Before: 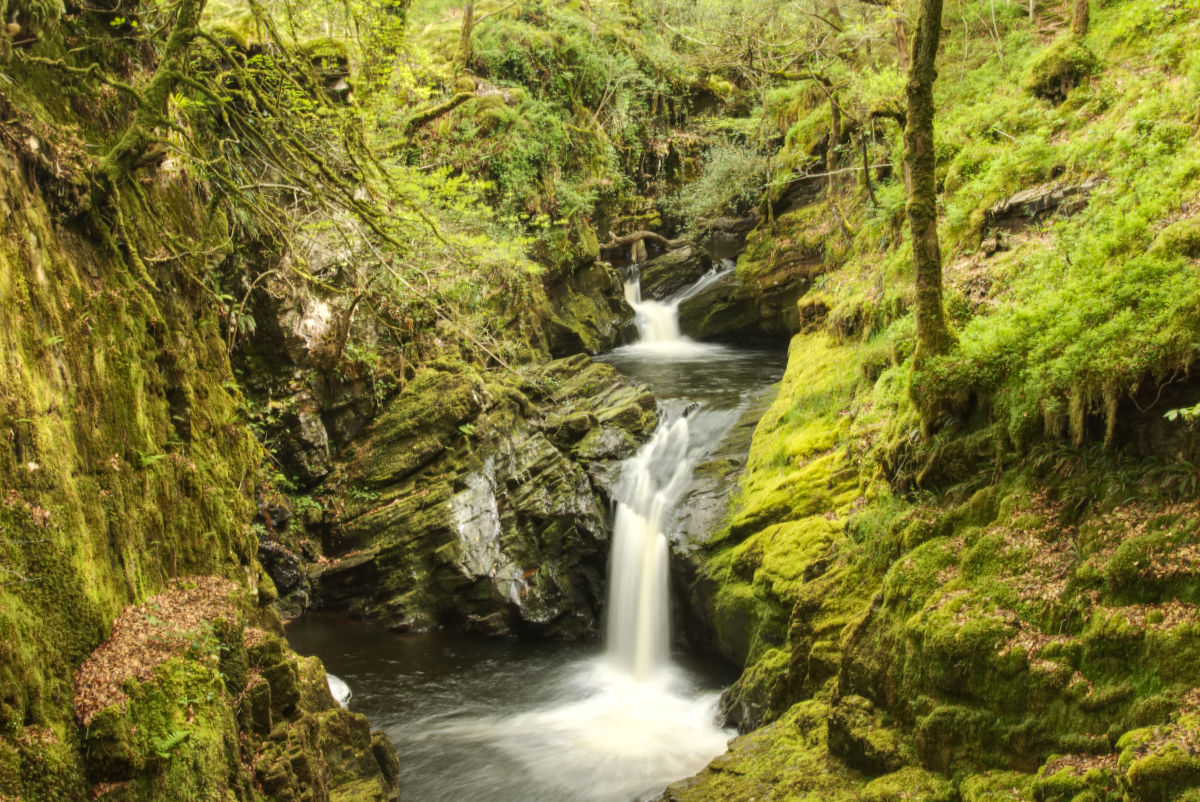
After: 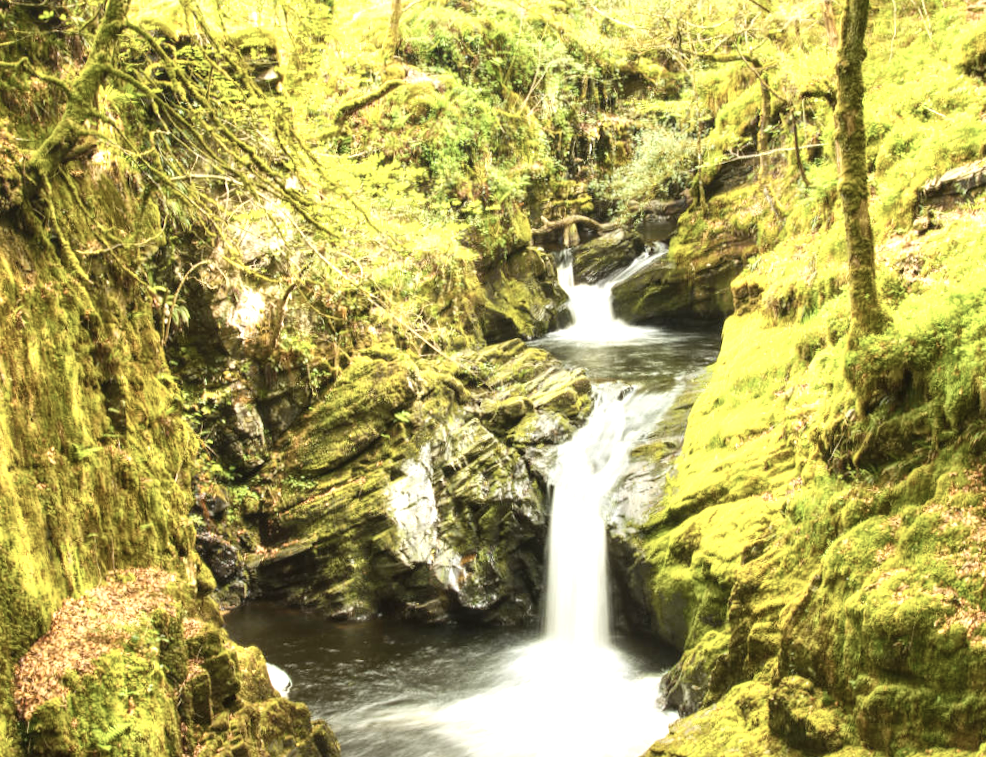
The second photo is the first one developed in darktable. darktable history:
contrast brightness saturation: contrast 0.1, saturation -0.36
exposure: black level correction 0, exposure 1.2 EV, compensate exposure bias true, compensate highlight preservation false
crop and rotate: angle 1°, left 4.281%, top 0.642%, right 11.383%, bottom 2.486%
local contrast: mode bilateral grid, contrast 10, coarseness 25, detail 115%, midtone range 0.2
color balance rgb: linear chroma grading › global chroma 9.31%, global vibrance 41.49%
